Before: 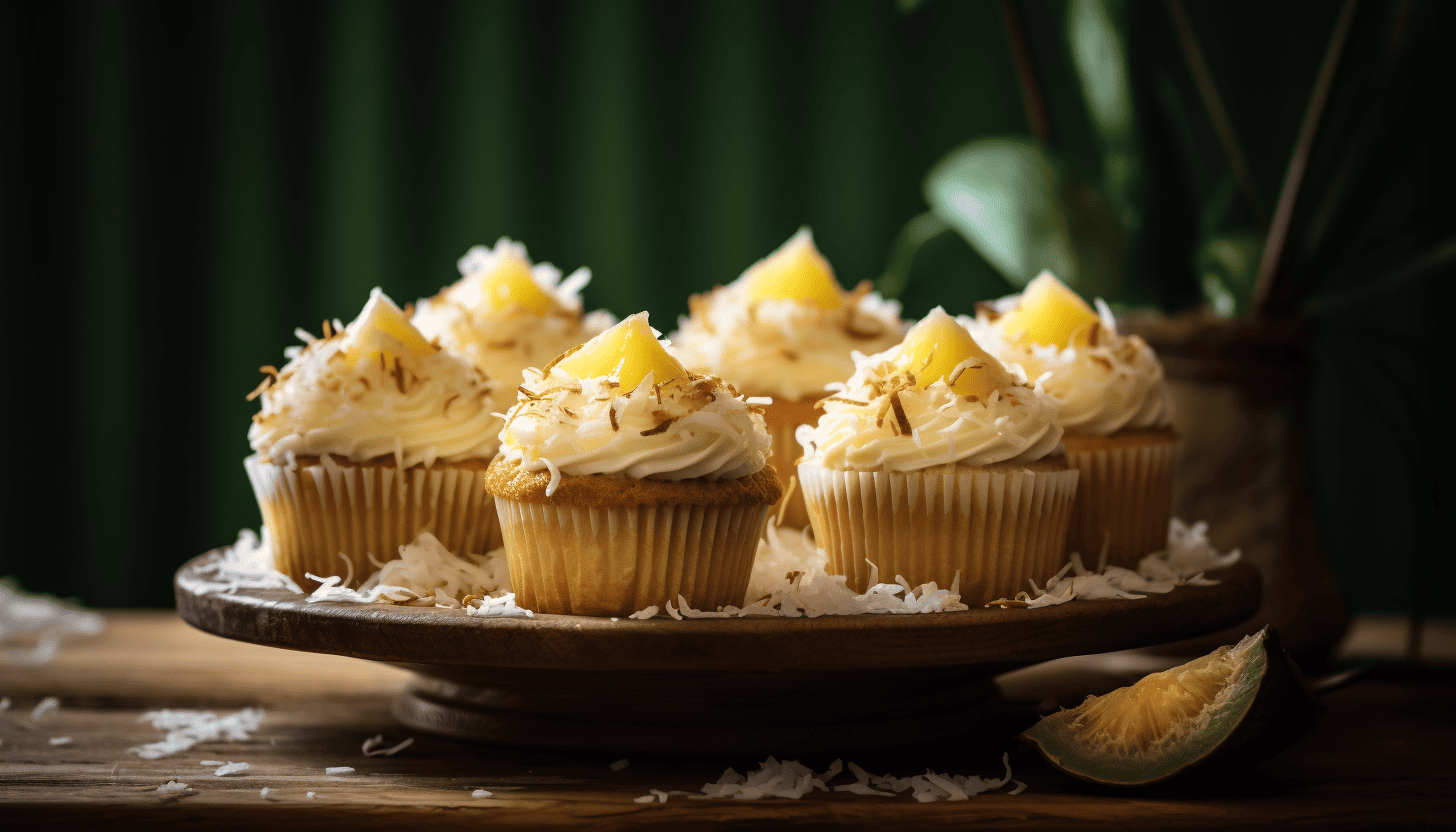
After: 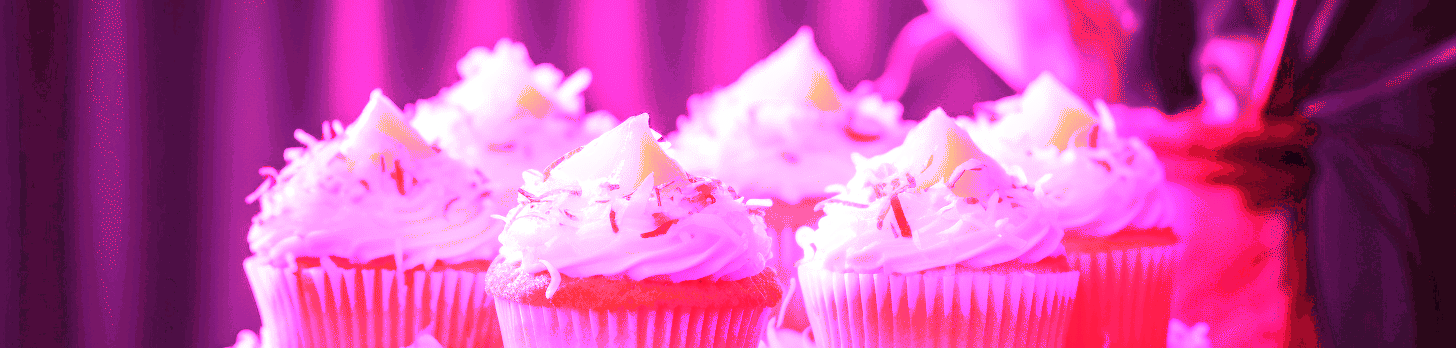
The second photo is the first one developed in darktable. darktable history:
exposure: exposure 0.2 EV, compensate highlight preservation false
crop and rotate: top 23.84%, bottom 34.294%
white balance: red 8, blue 8
